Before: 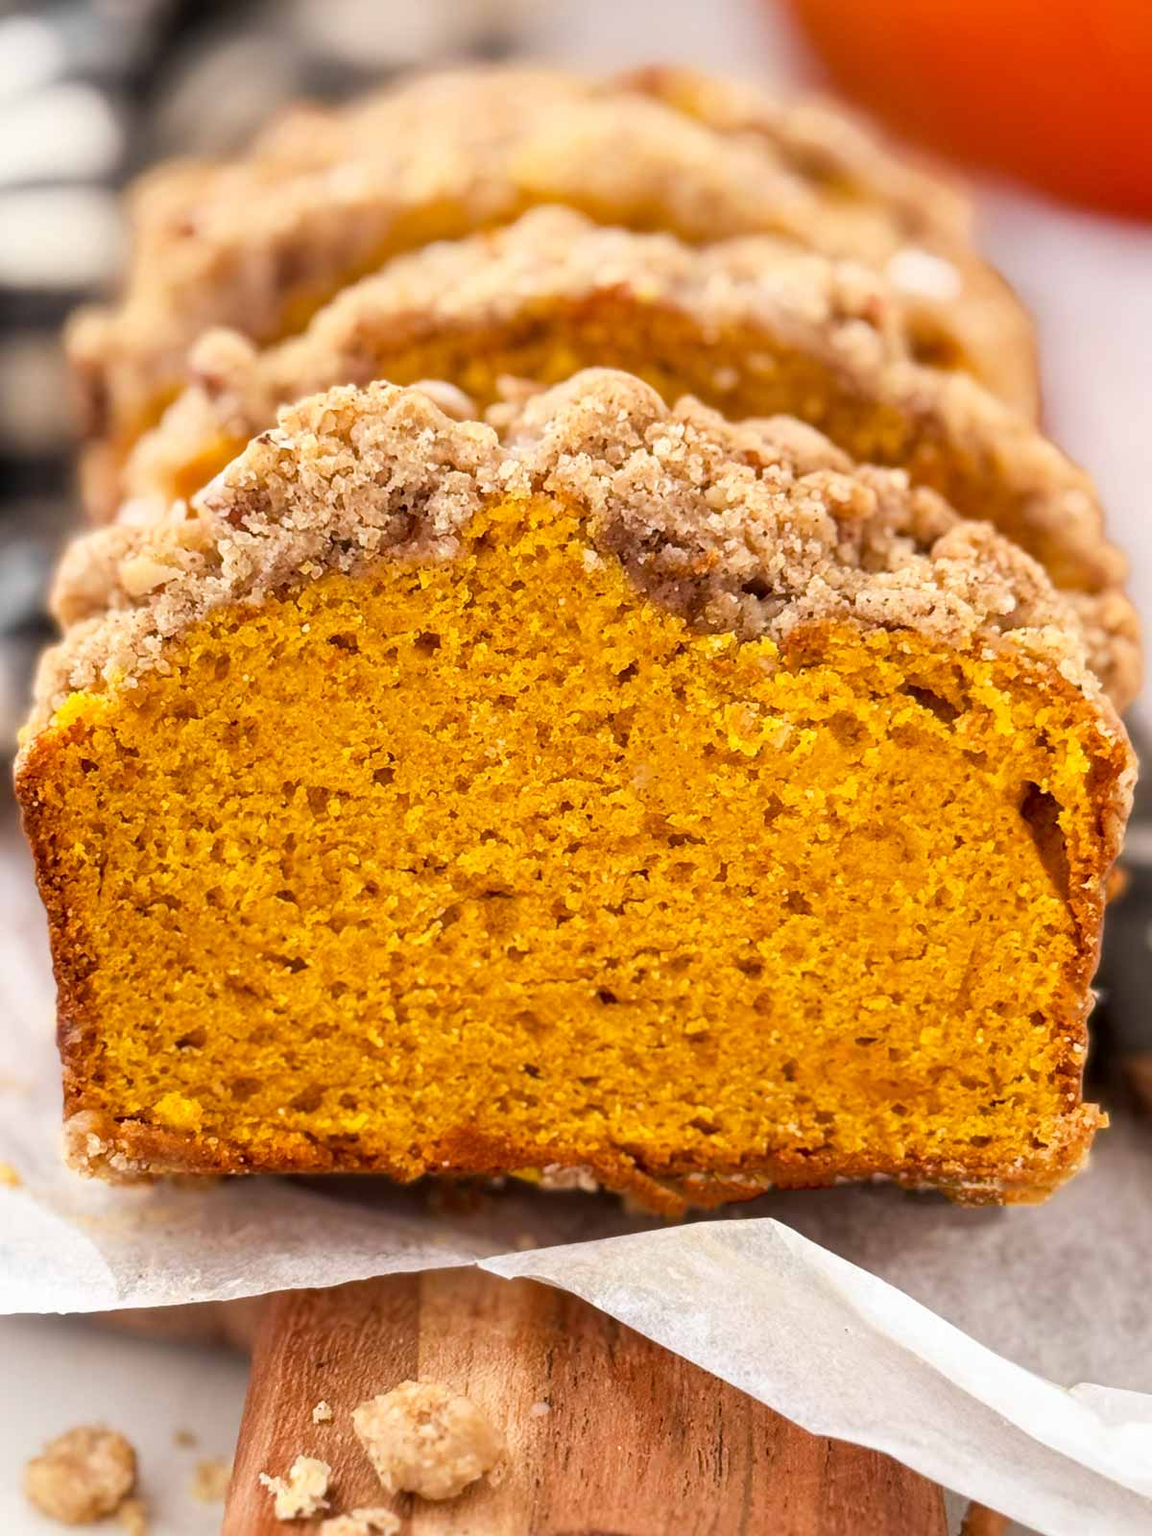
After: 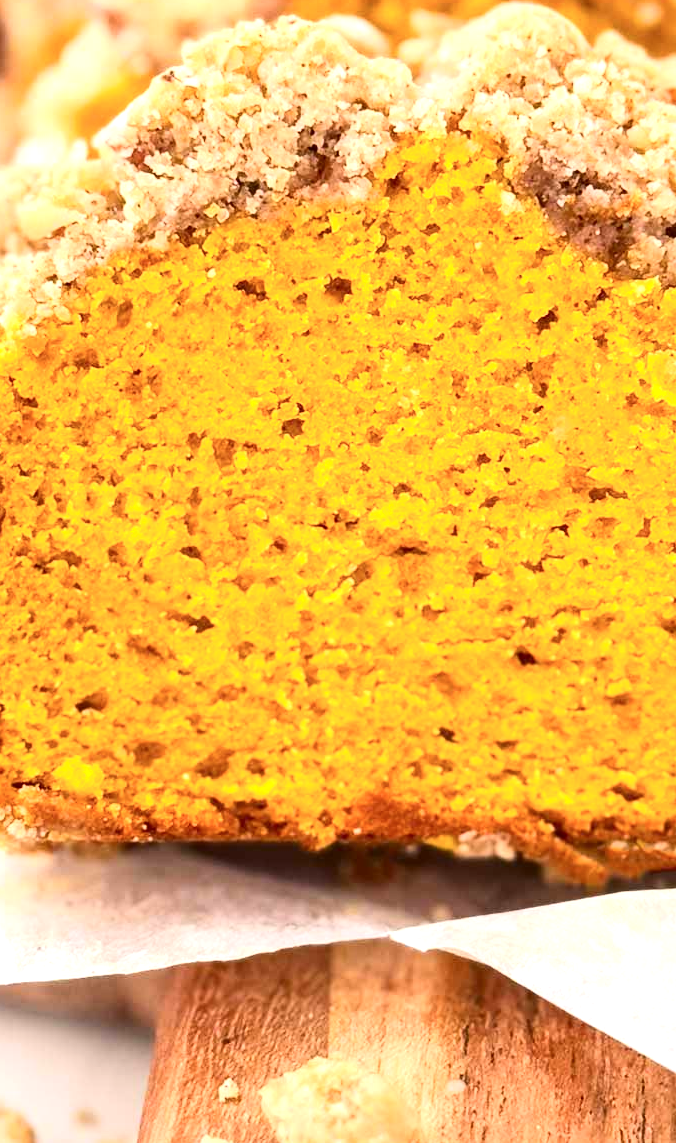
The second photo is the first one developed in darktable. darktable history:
crop: left 8.966%, top 23.852%, right 34.699%, bottom 4.703%
exposure: black level correction 0, exposure 0.7 EV, compensate exposure bias true, compensate highlight preservation false
contrast brightness saturation: contrast 0.24, brightness 0.09
